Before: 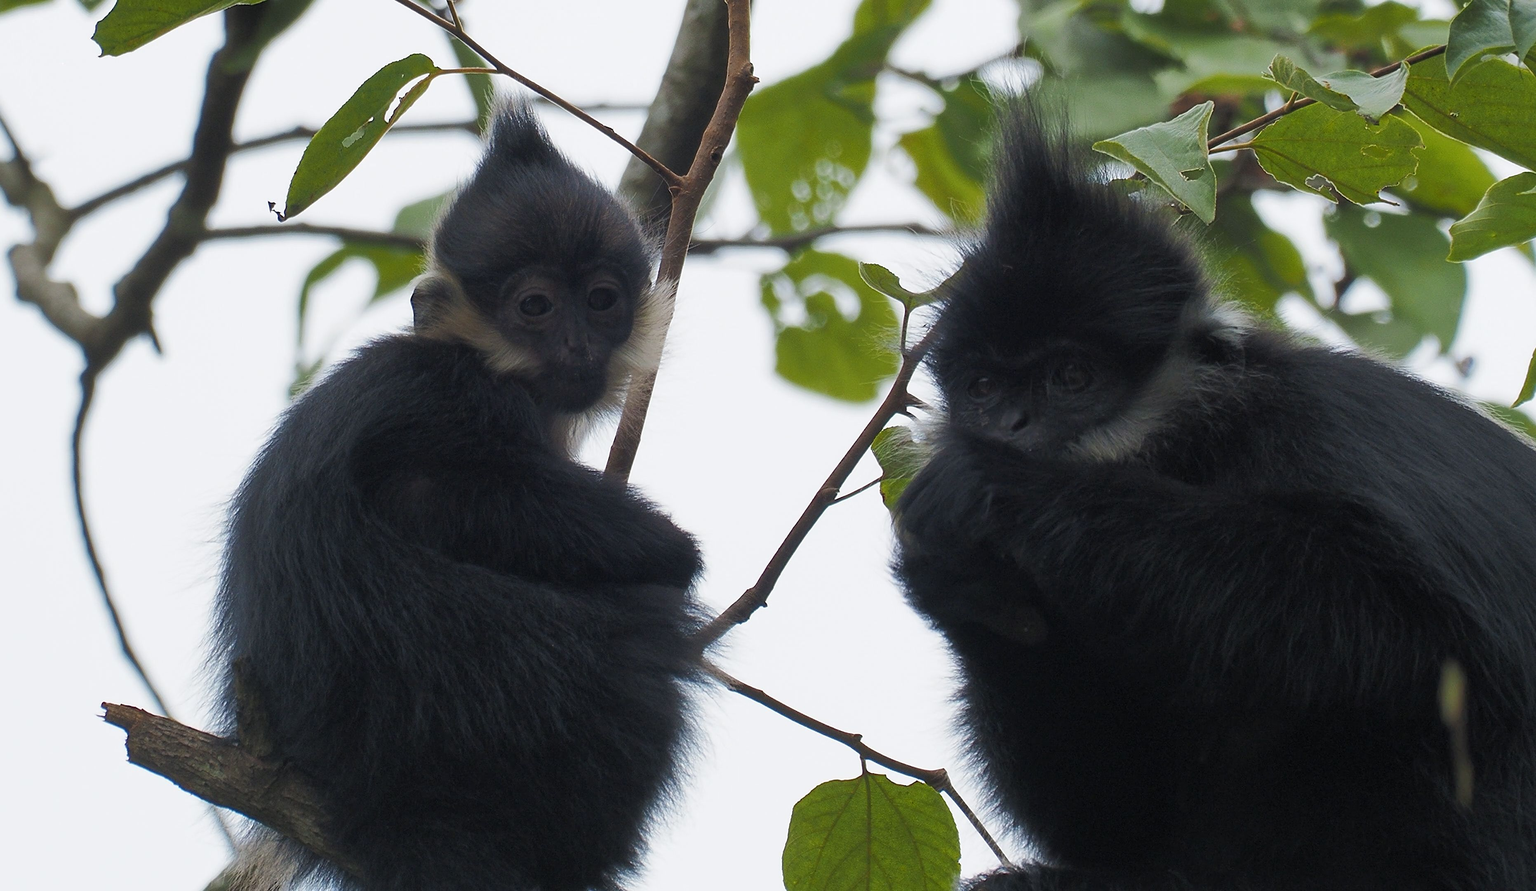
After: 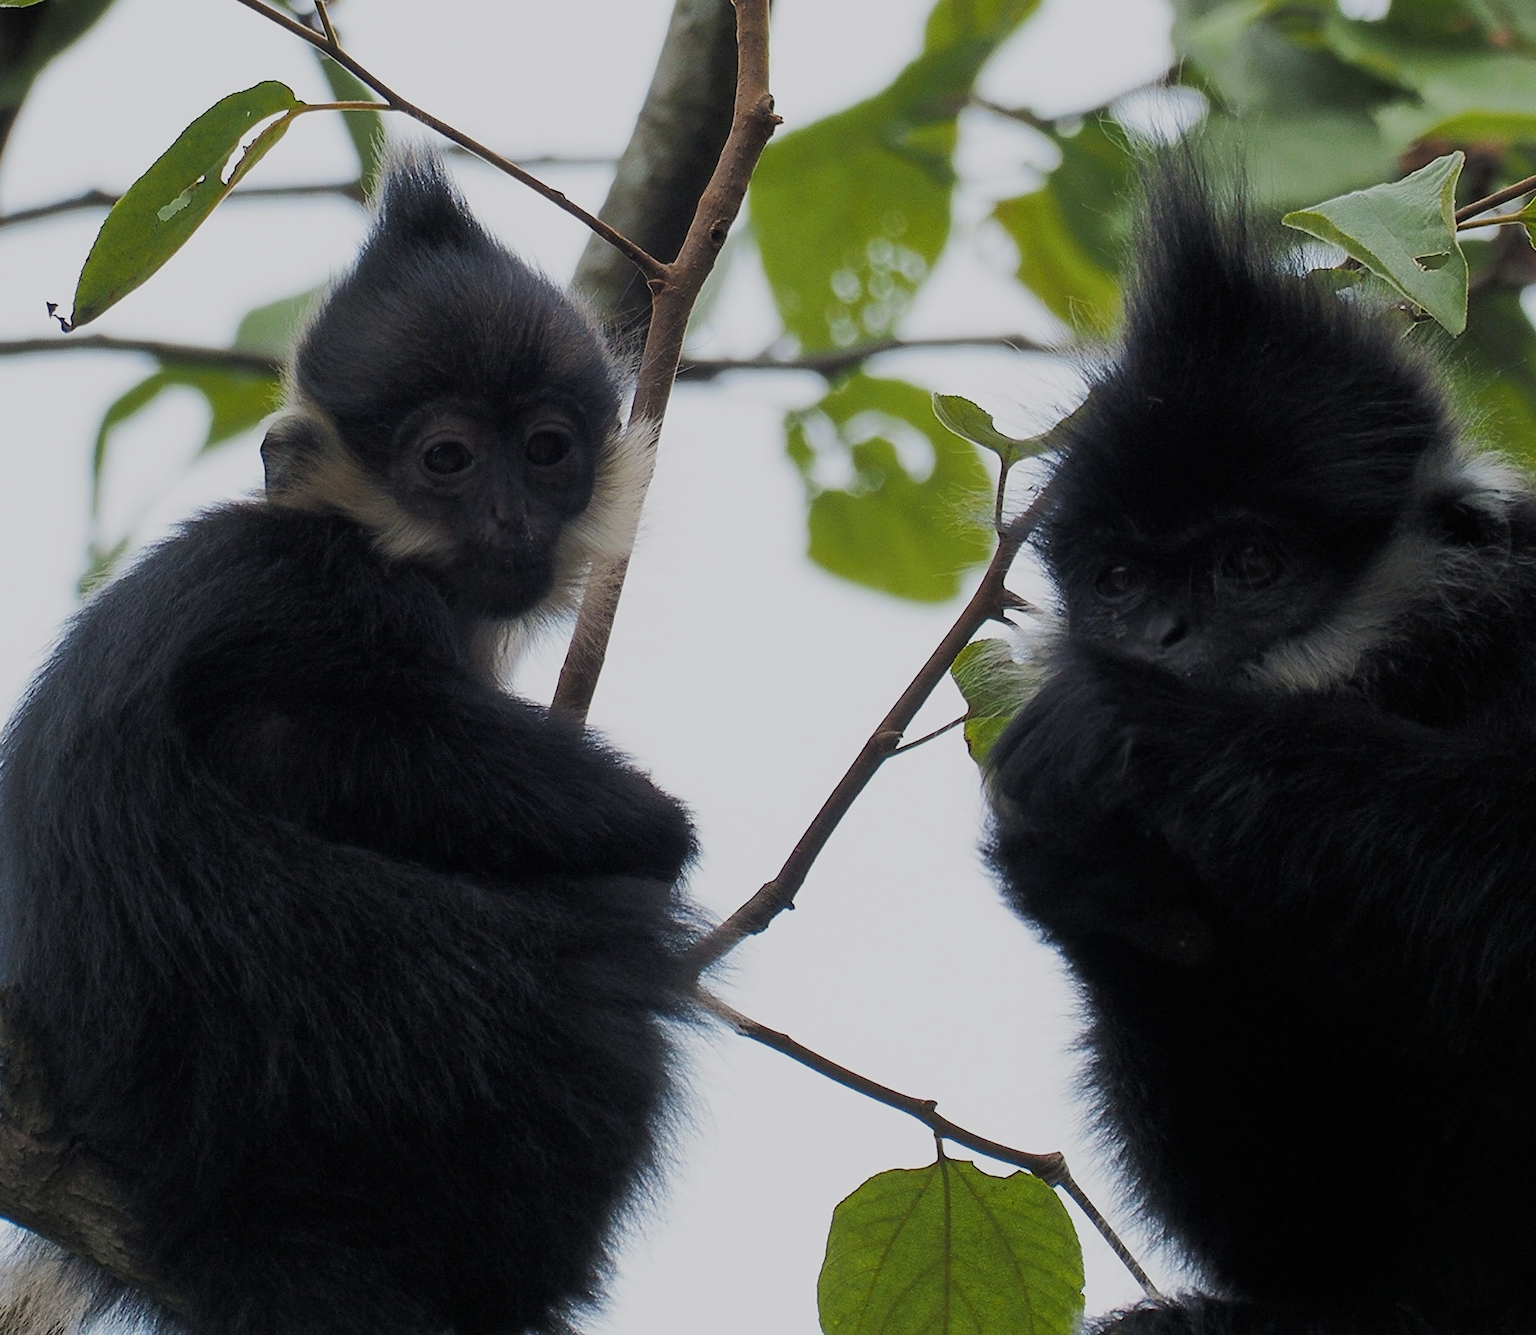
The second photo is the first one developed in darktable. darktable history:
exposure: compensate highlight preservation false
crop and rotate: left 15.446%, right 17.836%
filmic rgb: black relative exposure -7.65 EV, white relative exposure 4.56 EV, hardness 3.61, color science v6 (2022)
